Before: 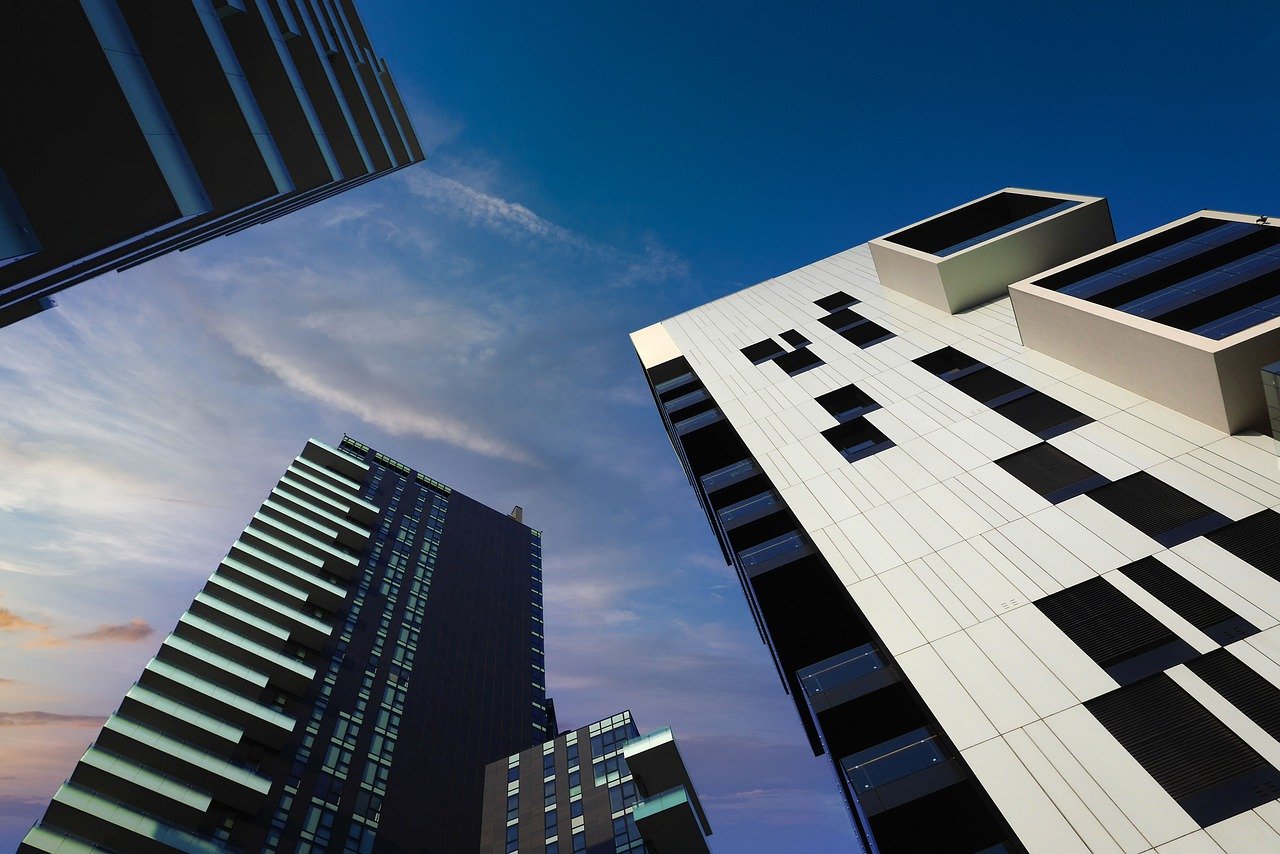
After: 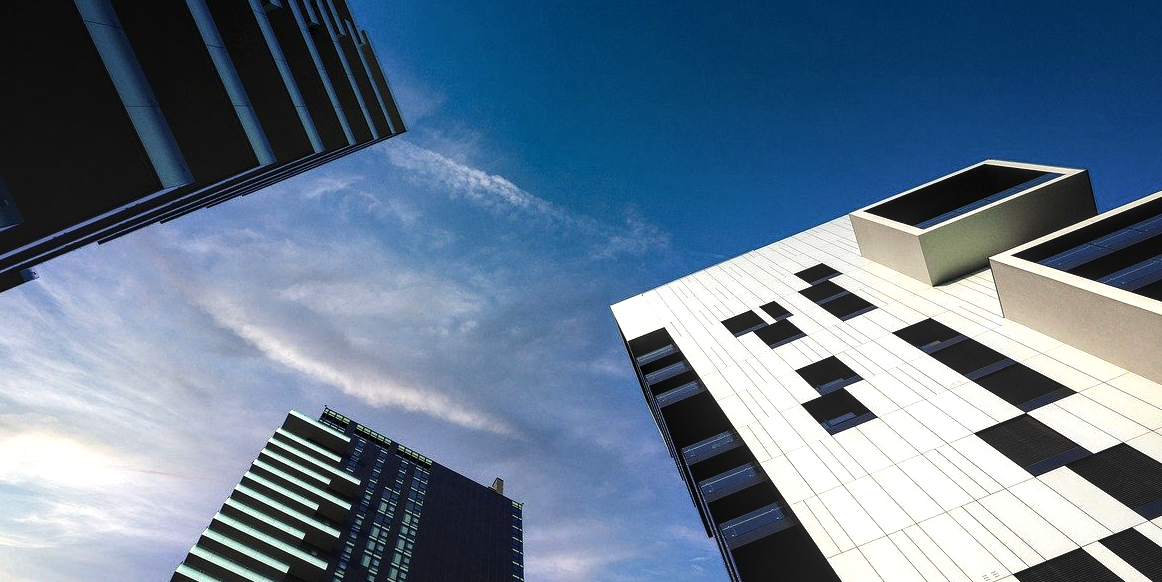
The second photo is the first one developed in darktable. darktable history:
crop: left 1.562%, top 3.366%, right 7.6%, bottom 28.405%
tone equalizer: -8 EV -0.775 EV, -7 EV -0.73 EV, -6 EV -0.579 EV, -5 EV -0.413 EV, -3 EV 0.379 EV, -2 EV 0.6 EV, -1 EV 0.683 EV, +0 EV 0.743 EV, edges refinement/feathering 500, mask exposure compensation -1.57 EV, preserve details no
local contrast: on, module defaults
